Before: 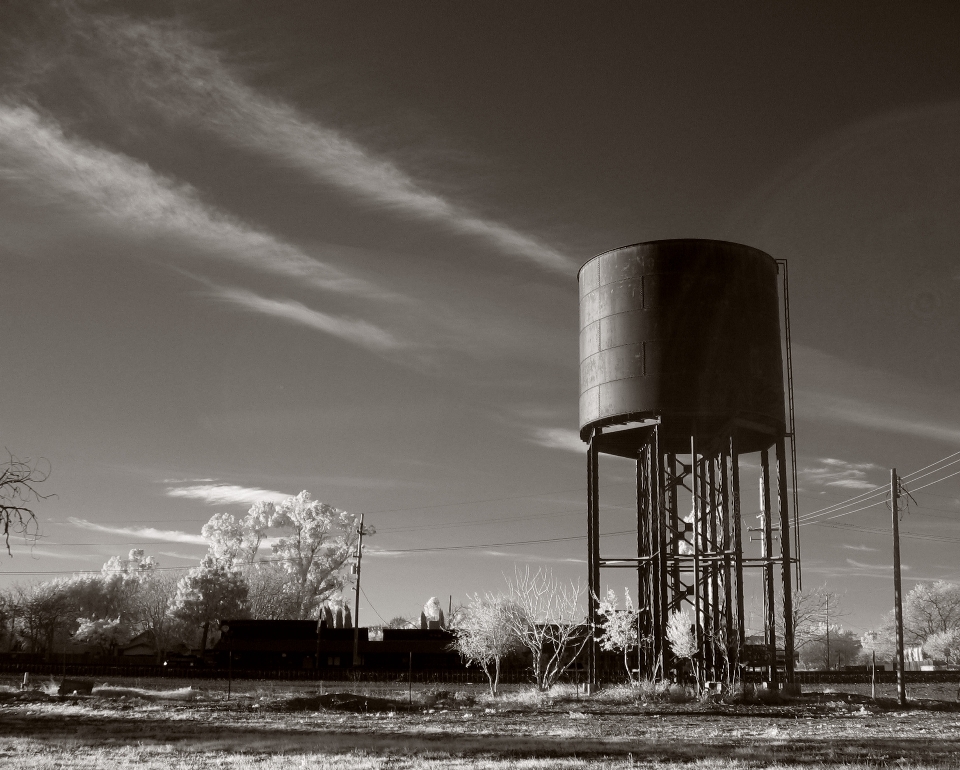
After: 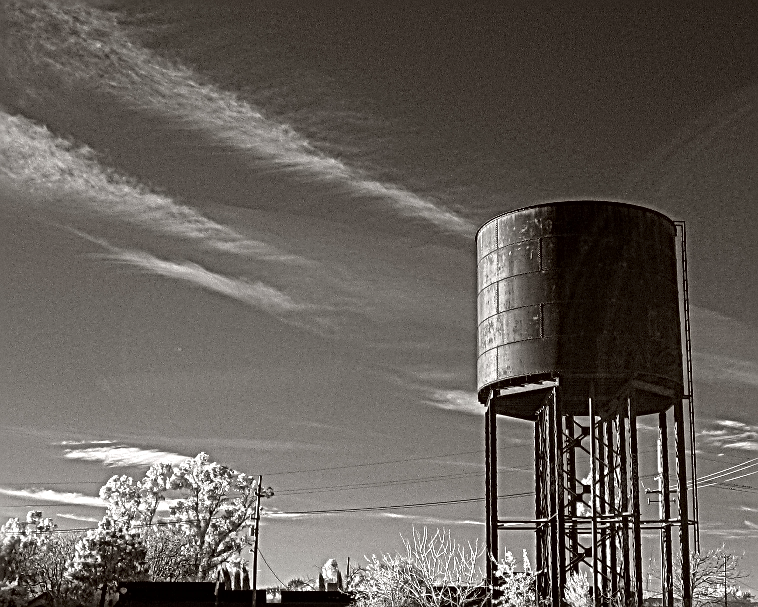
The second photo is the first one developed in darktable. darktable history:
sharpen: radius 3.076
local contrast: mode bilateral grid, contrast 20, coarseness 4, detail 298%, midtone range 0.2
color zones: curves: ch0 [(0, 0.558) (0.143, 0.548) (0.286, 0.447) (0.429, 0.259) (0.571, 0.5) (0.714, 0.5) (0.857, 0.593) (1, 0.558)]; ch1 [(0, 0.543) (0.01, 0.544) (0.12, 0.492) (0.248, 0.458) (0.5, 0.534) (0.748, 0.5) (0.99, 0.469) (1, 0.543)]; ch2 [(0, 0.507) (0.143, 0.522) (0.286, 0.505) (0.429, 0.5) (0.571, 0.5) (0.714, 0.5) (0.857, 0.5) (1, 0.507)], mix 26.05%
crop and rotate: left 10.662%, top 5.064%, right 10.341%, bottom 16.009%
